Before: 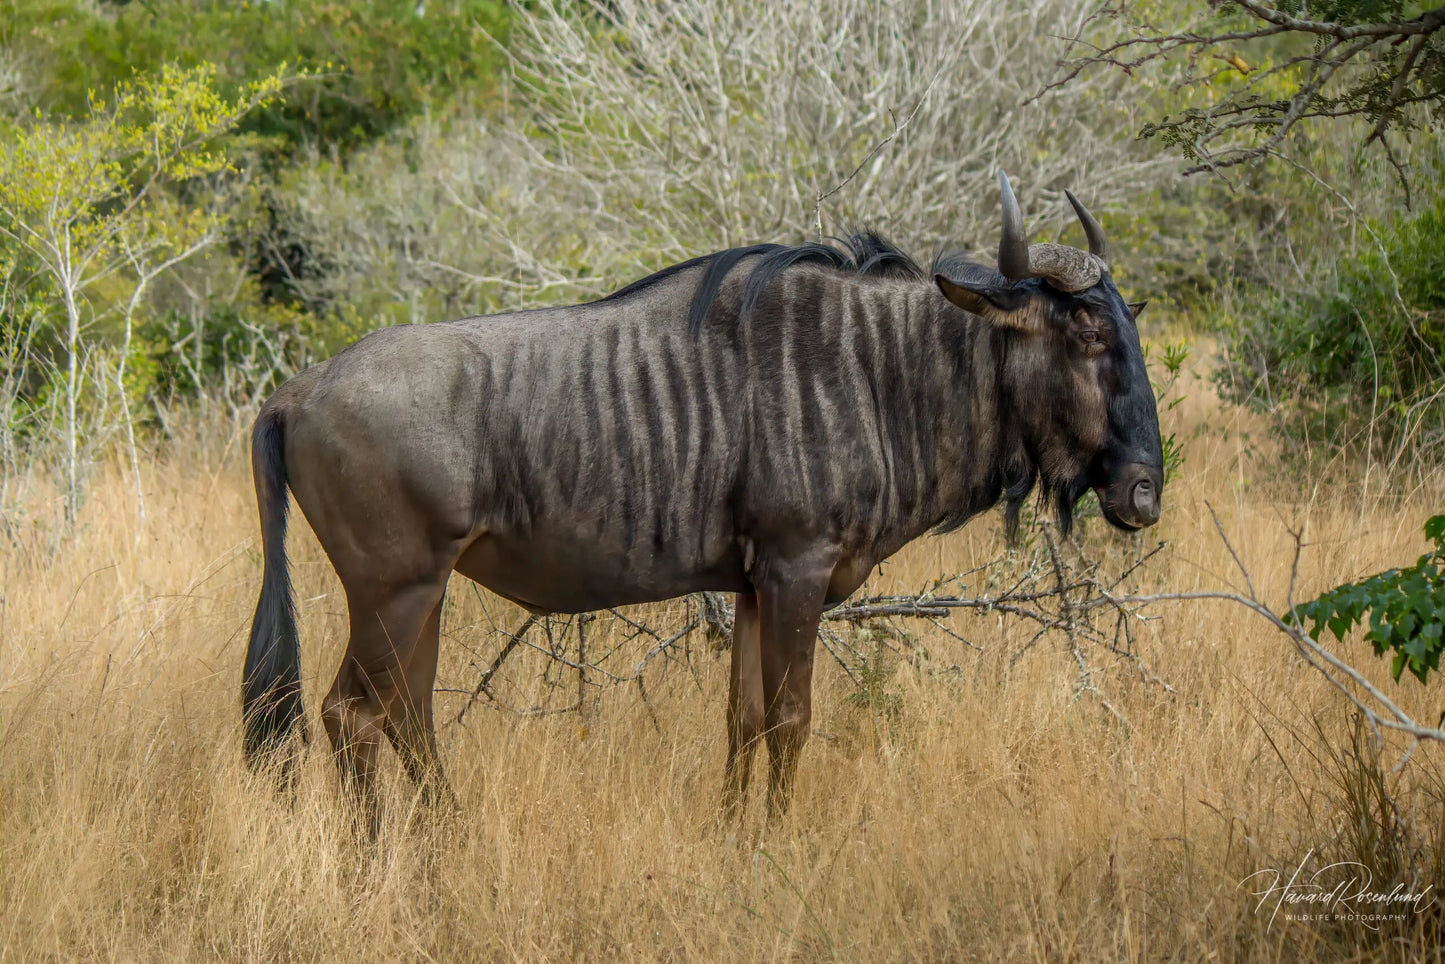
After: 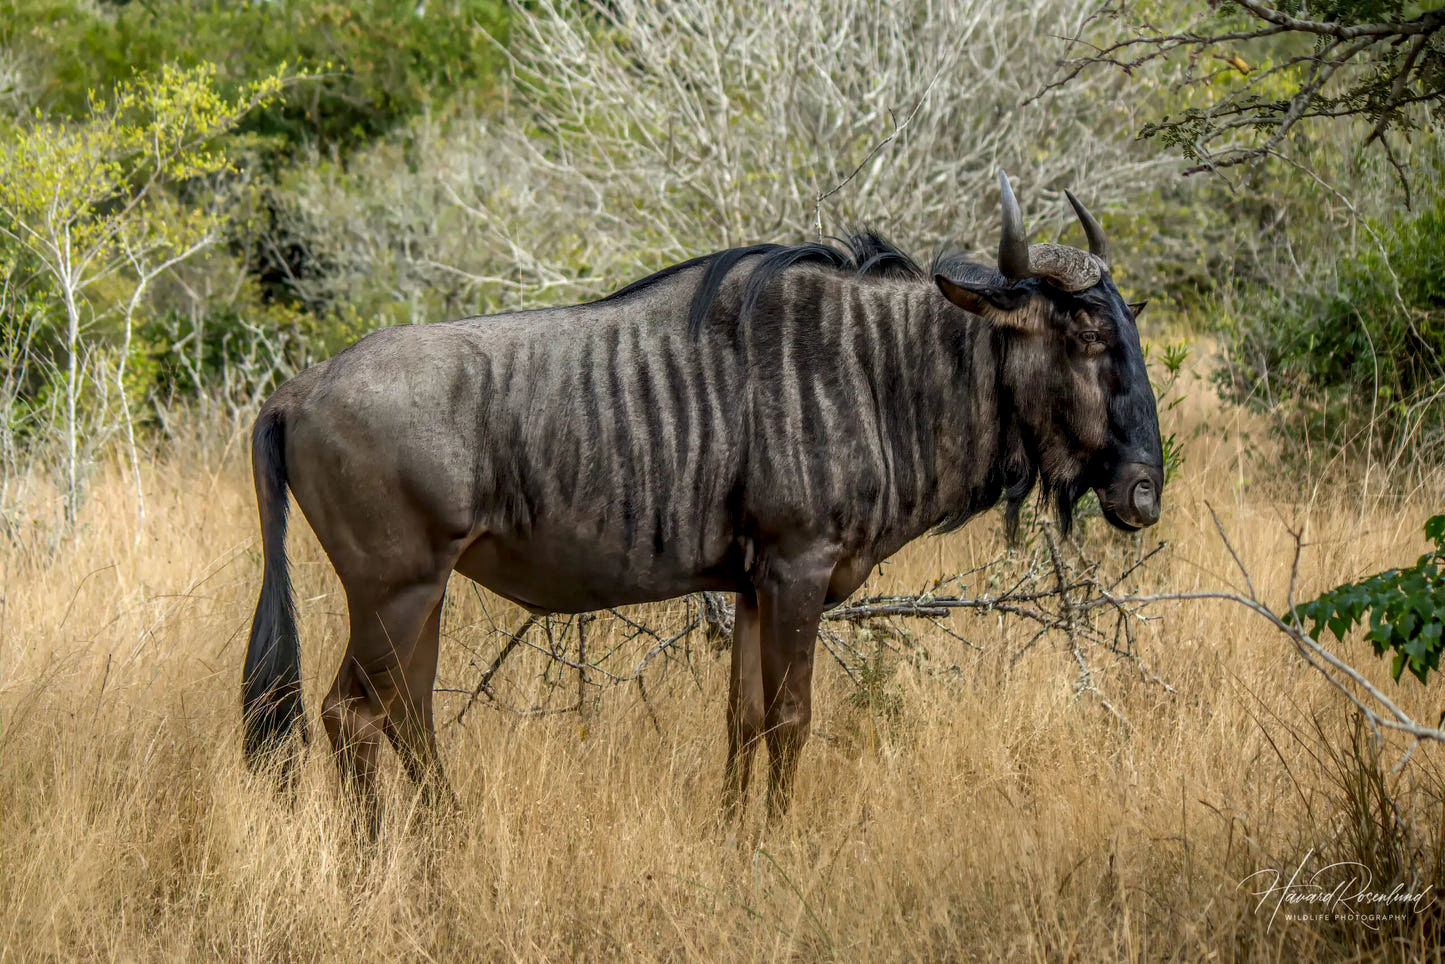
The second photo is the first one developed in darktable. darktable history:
local contrast: highlights 40%, shadows 60%, detail 136%, midtone range 0.514
tone equalizer: on, module defaults
